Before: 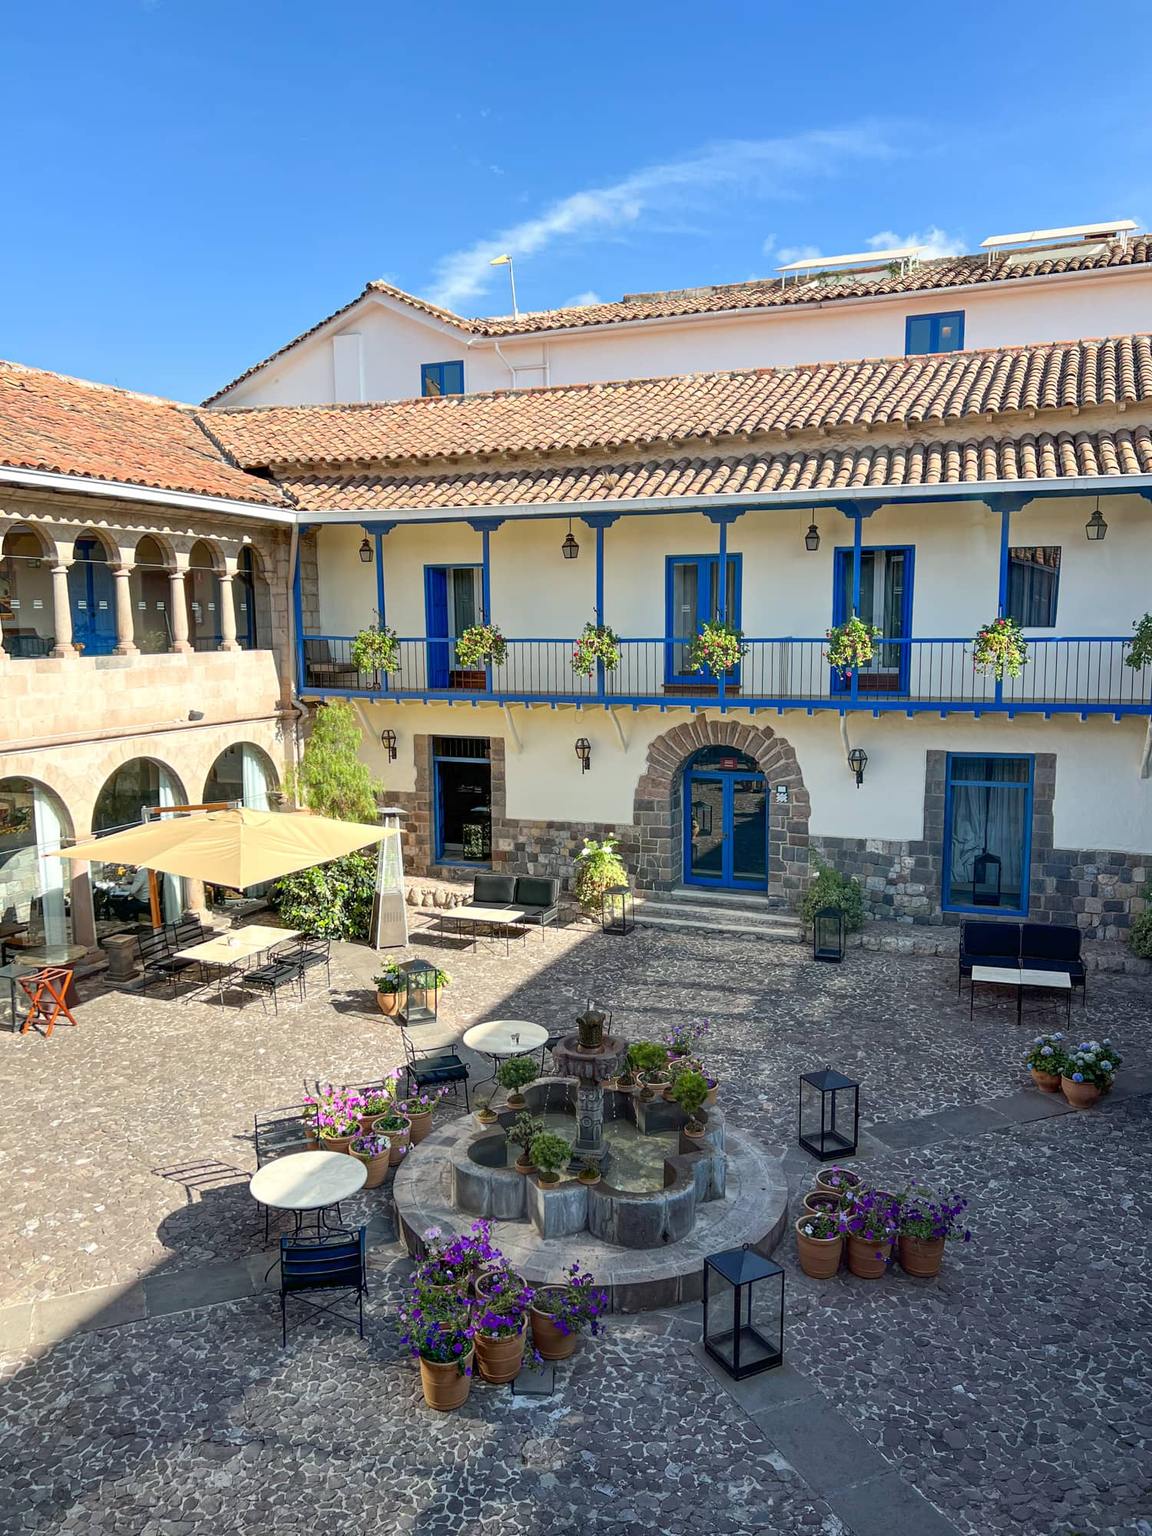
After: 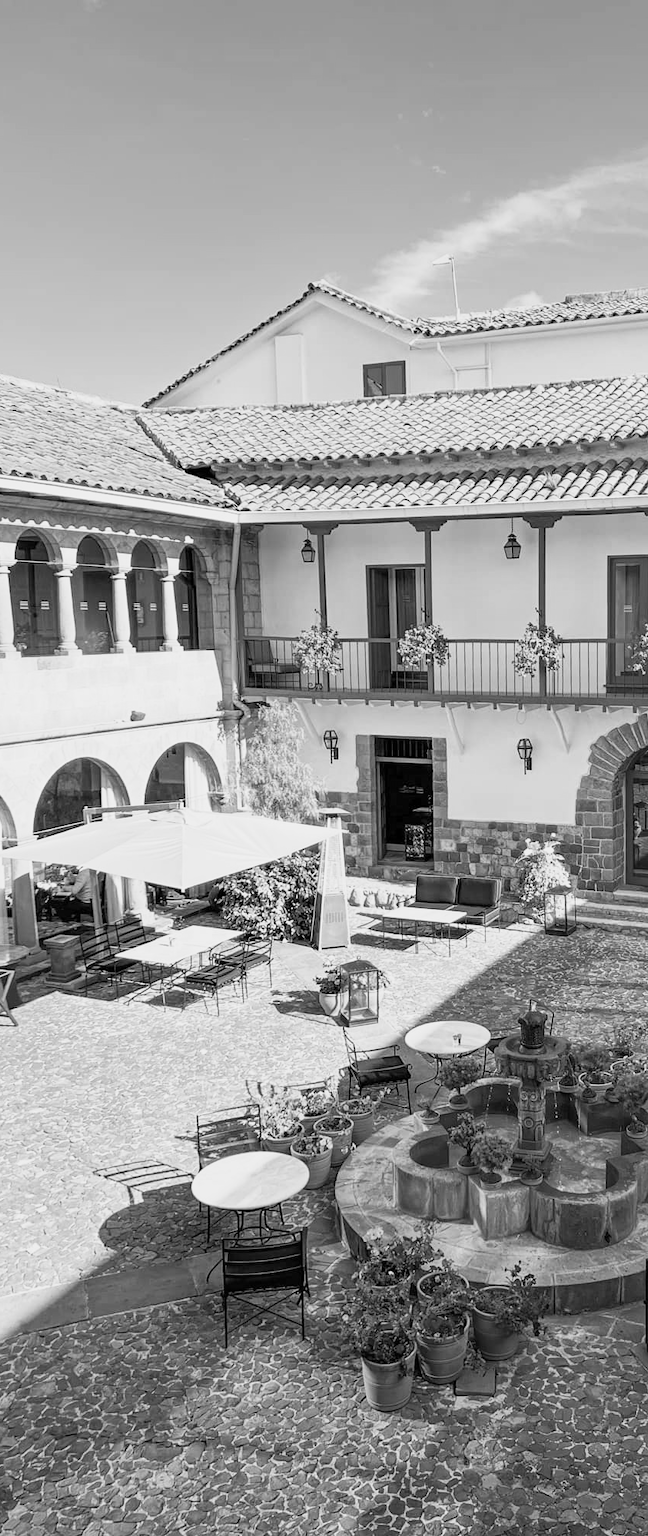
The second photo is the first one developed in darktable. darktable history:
base curve: curves: ch0 [(0, 0) (0.088, 0.125) (0.176, 0.251) (0.354, 0.501) (0.613, 0.749) (1, 0.877)], preserve colors none
crop: left 5.114%, right 38.589%
color correction: highlights a* 3.84, highlights b* 5.07
monochrome: a -6.99, b 35.61, size 1.4
